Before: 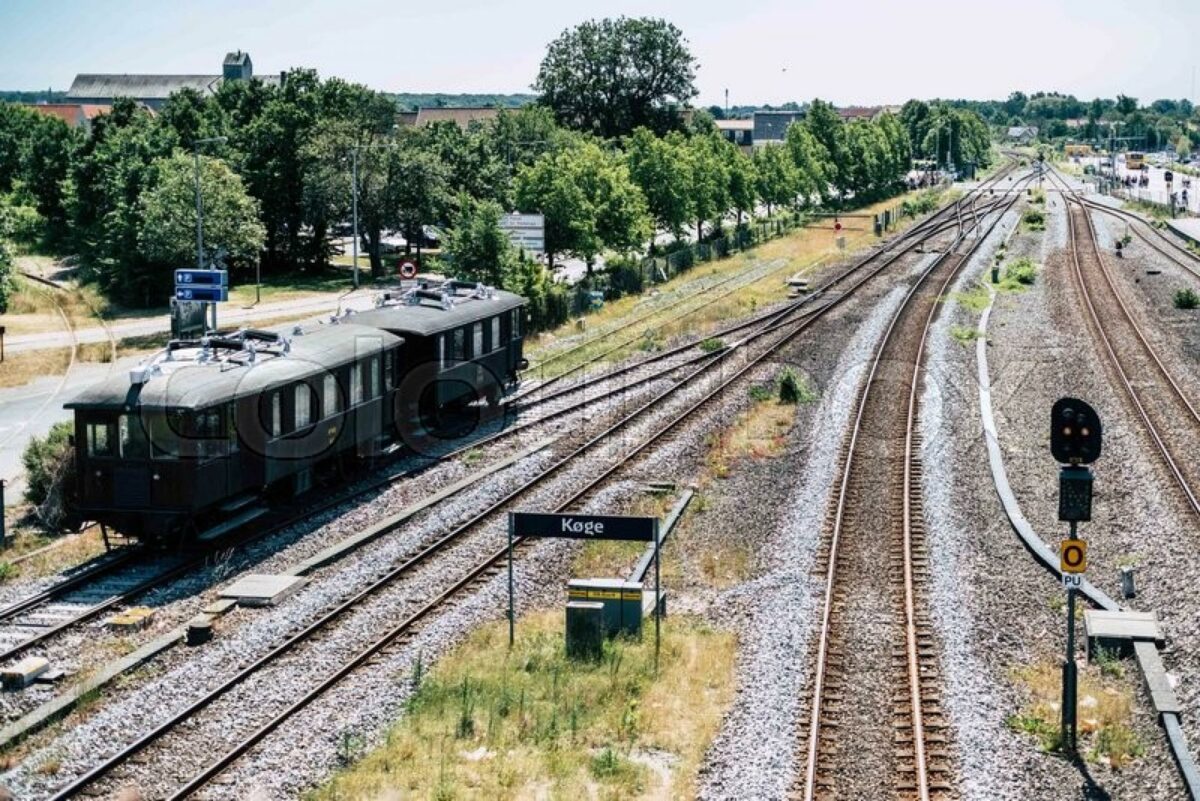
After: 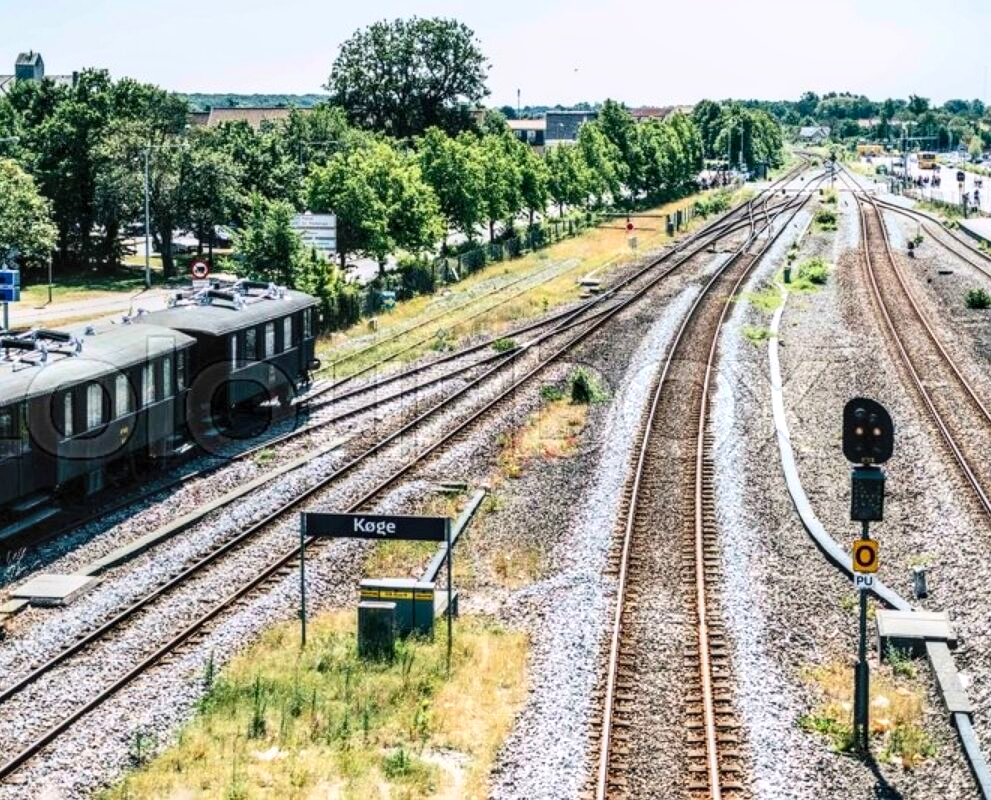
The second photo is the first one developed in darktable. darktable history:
crop: left 17.402%, bottom 0.045%
local contrast: detail 130%
contrast brightness saturation: contrast 0.203, brightness 0.161, saturation 0.217
